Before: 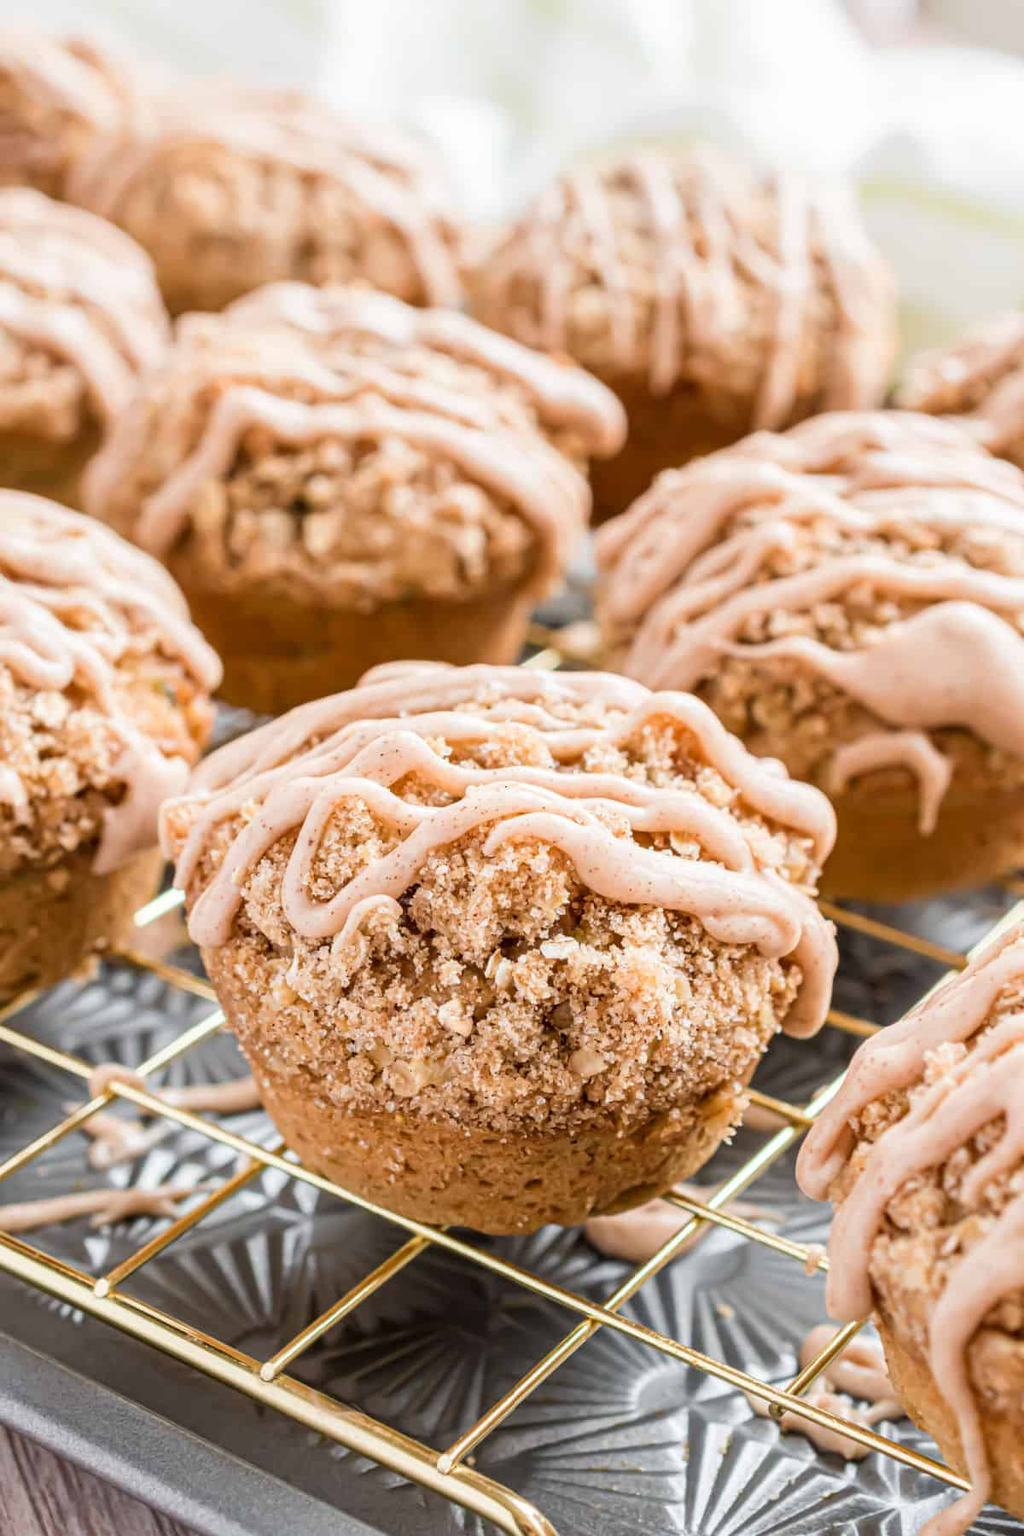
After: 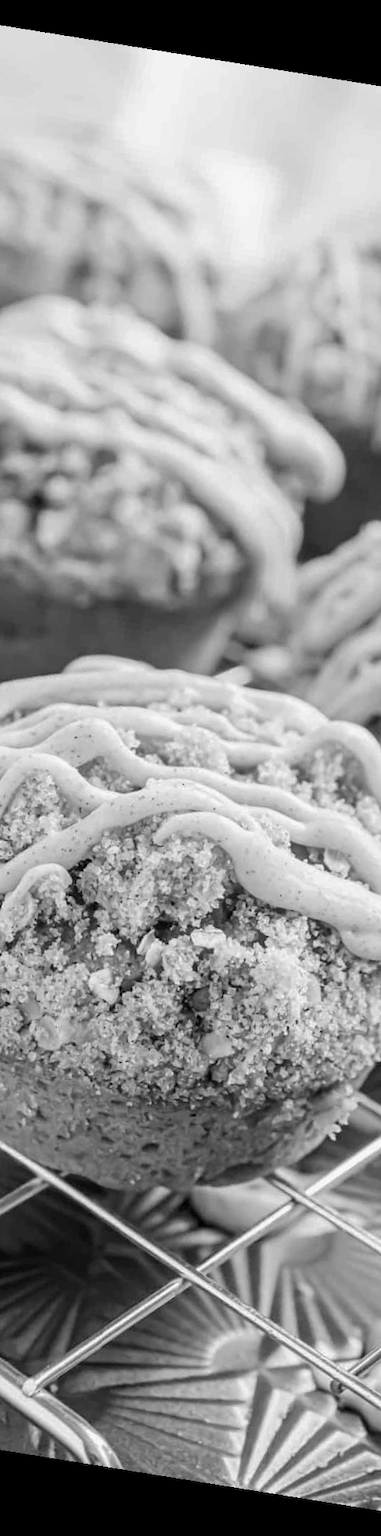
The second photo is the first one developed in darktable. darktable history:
monochrome: a -35.87, b 49.73, size 1.7
tone curve: curves: ch0 [(0, 0) (0.003, 0.013) (0.011, 0.018) (0.025, 0.027) (0.044, 0.045) (0.069, 0.068) (0.1, 0.096) (0.136, 0.13) (0.177, 0.168) (0.224, 0.217) (0.277, 0.277) (0.335, 0.338) (0.399, 0.401) (0.468, 0.473) (0.543, 0.544) (0.623, 0.621) (0.709, 0.7) (0.801, 0.781) (0.898, 0.869) (1, 1)], preserve colors none
haze removal: compatibility mode true, adaptive false
crop: left 33.36%, right 33.36%
rotate and perspective: rotation 9.12°, automatic cropping off
